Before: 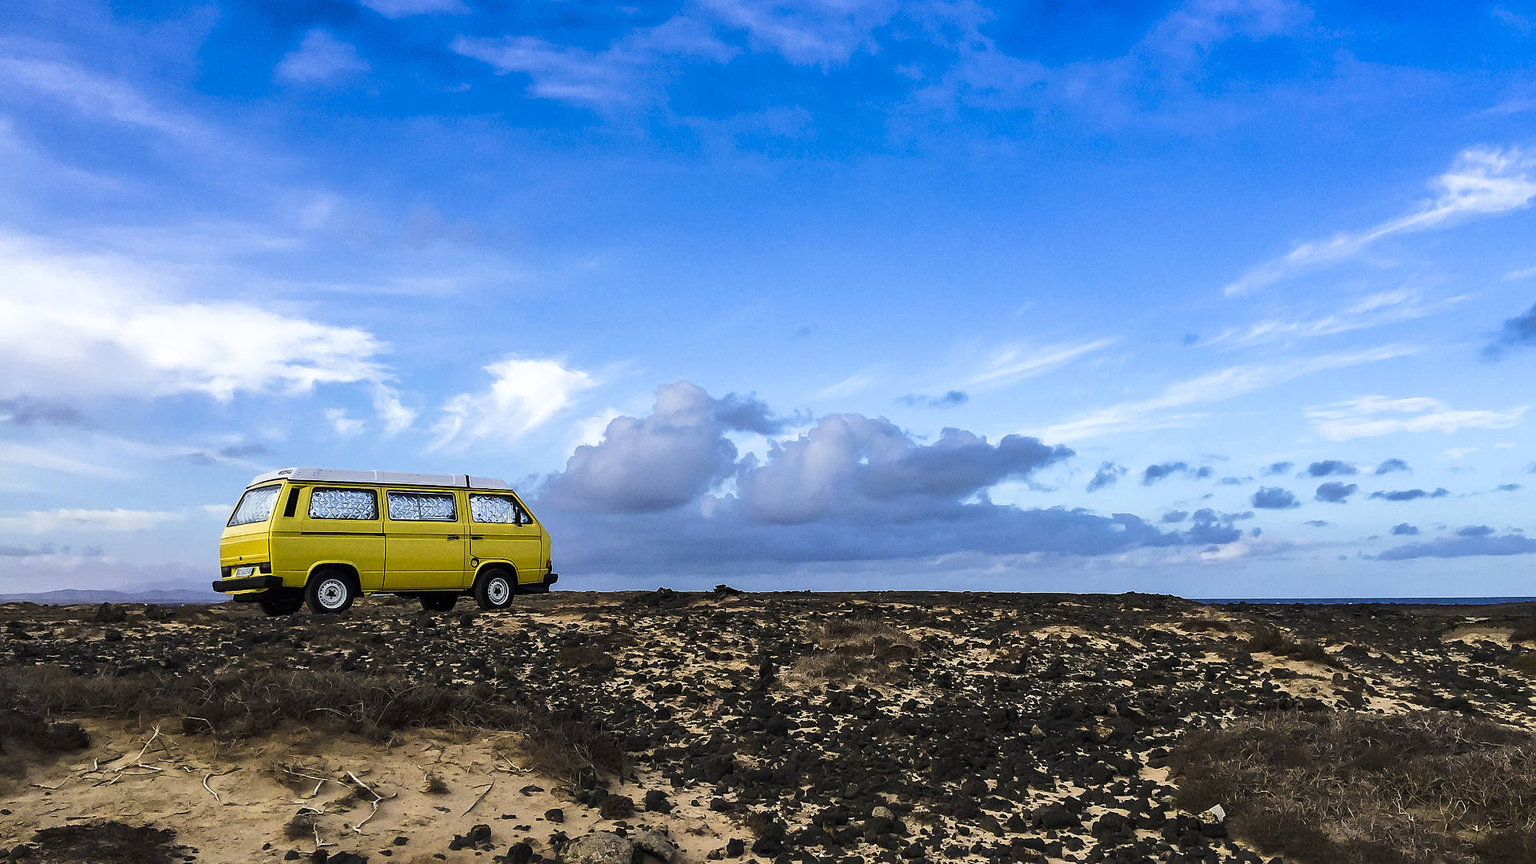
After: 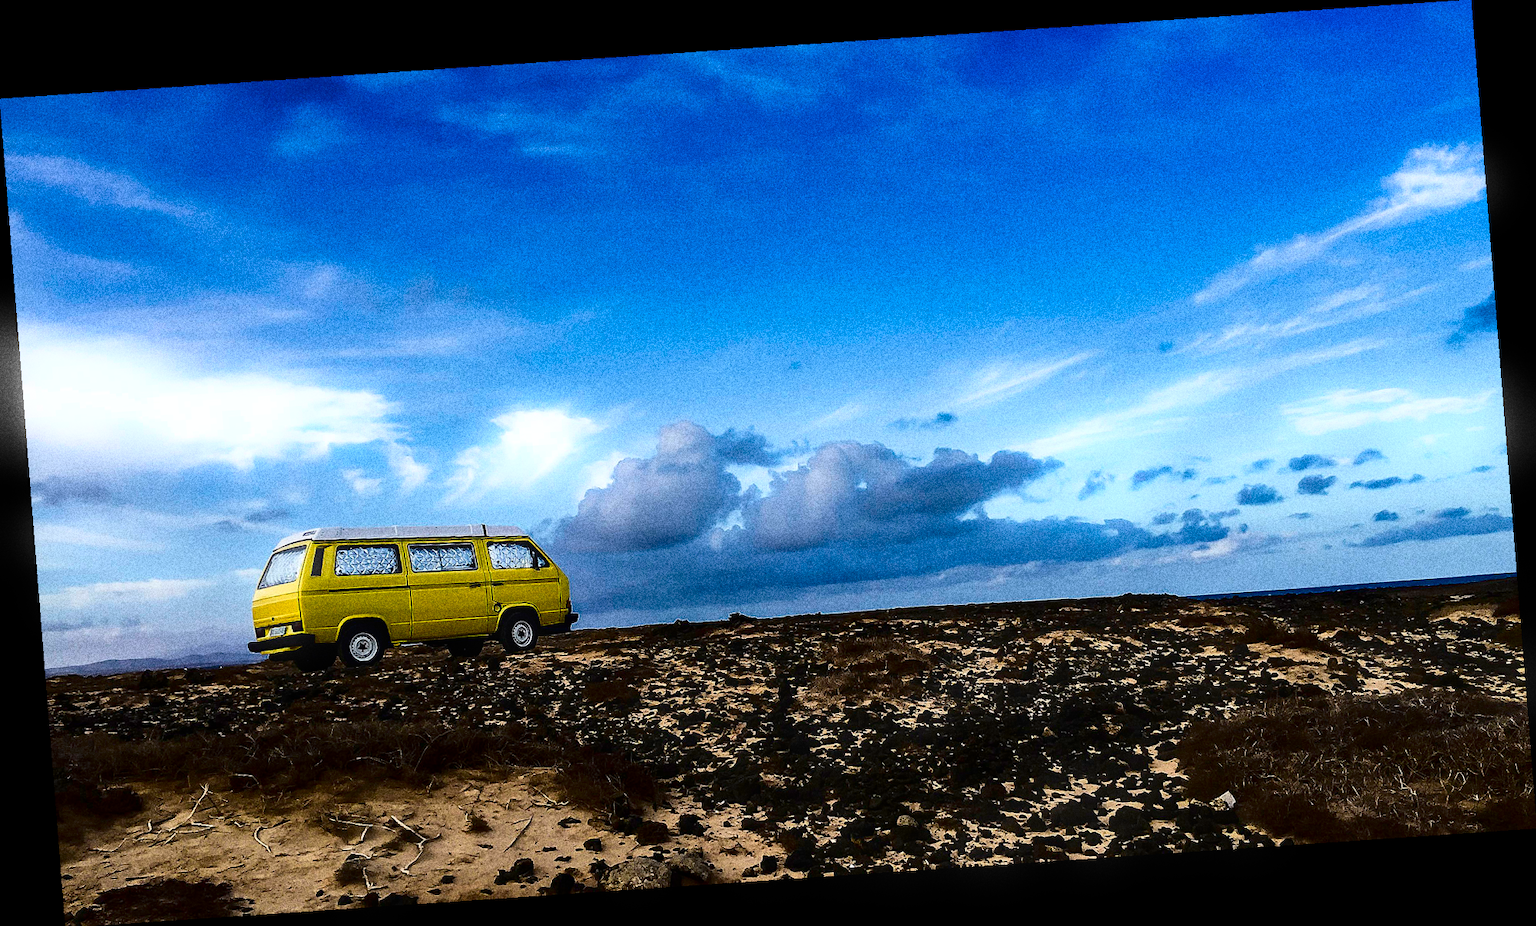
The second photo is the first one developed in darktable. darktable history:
grain: coarseness 10.62 ISO, strength 55.56%
bloom: size 5%, threshold 95%, strength 15%
rotate and perspective: rotation -4.2°, shear 0.006, automatic cropping off
contrast brightness saturation: contrast 0.19, brightness -0.24, saturation 0.11
